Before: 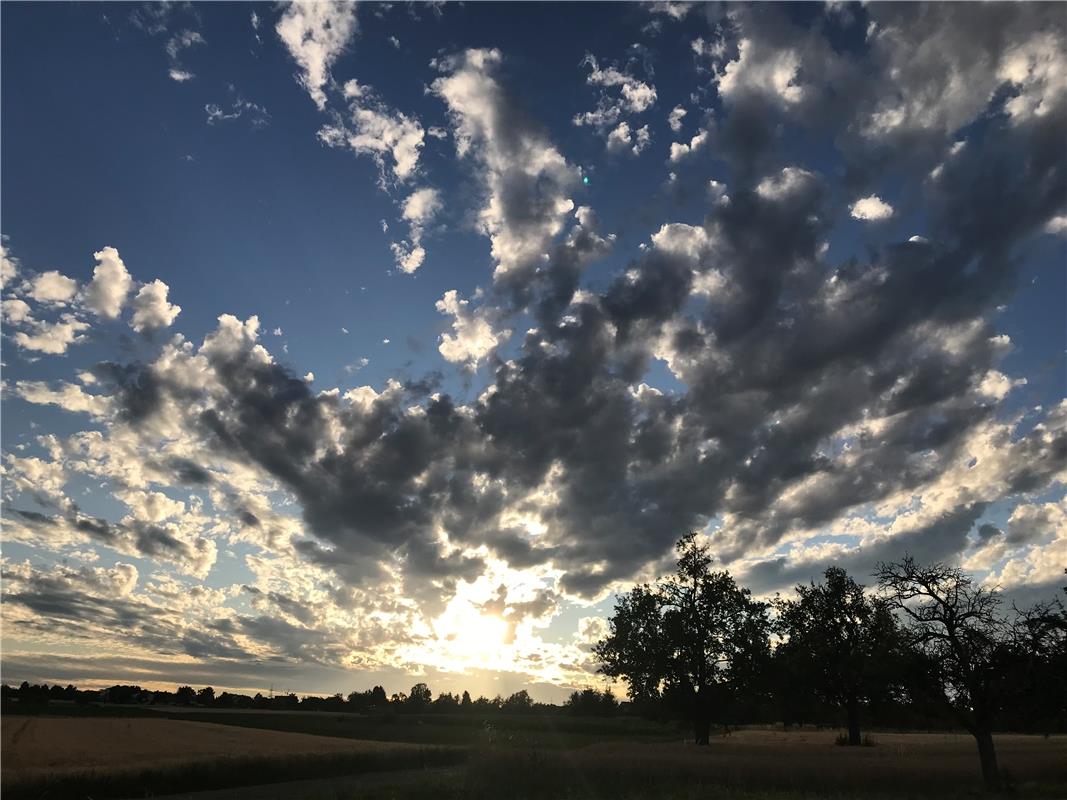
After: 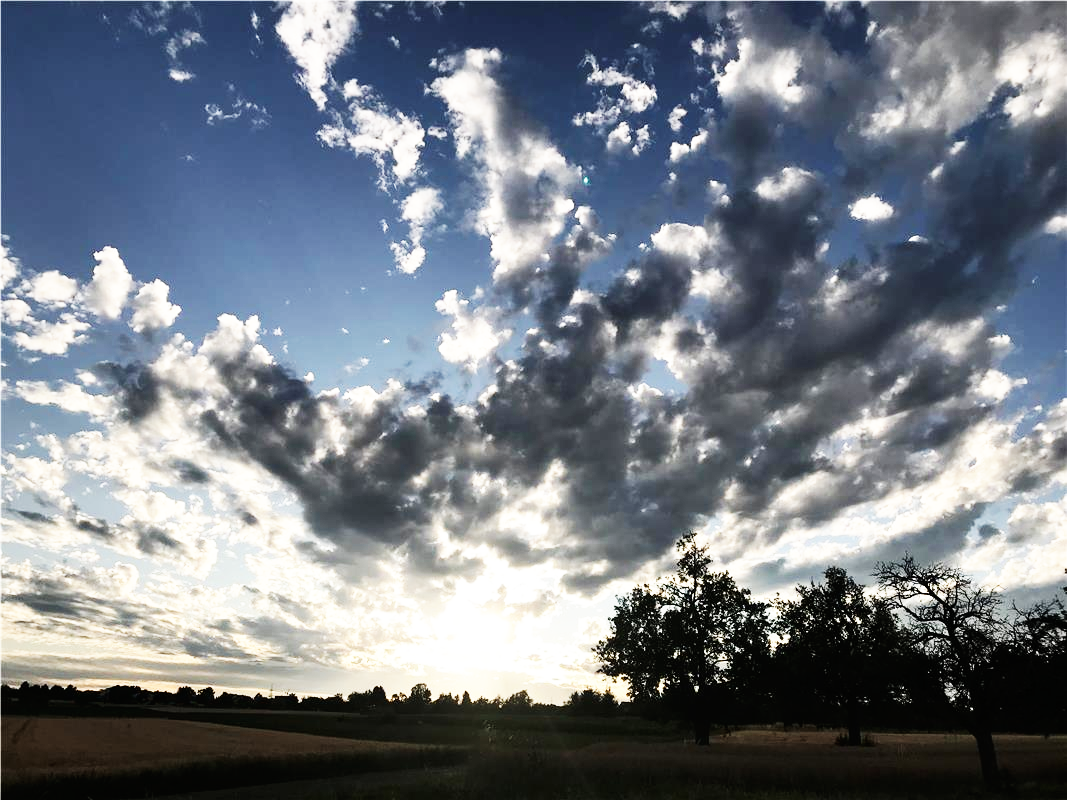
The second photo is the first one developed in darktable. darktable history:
base curve: curves: ch0 [(0, 0) (0.007, 0.004) (0.027, 0.03) (0.046, 0.07) (0.207, 0.54) (0.442, 0.872) (0.673, 0.972) (1, 1)], preserve colors none
contrast brightness saturation: contrast 0.062, brightness -0.011, saturation -0.246
